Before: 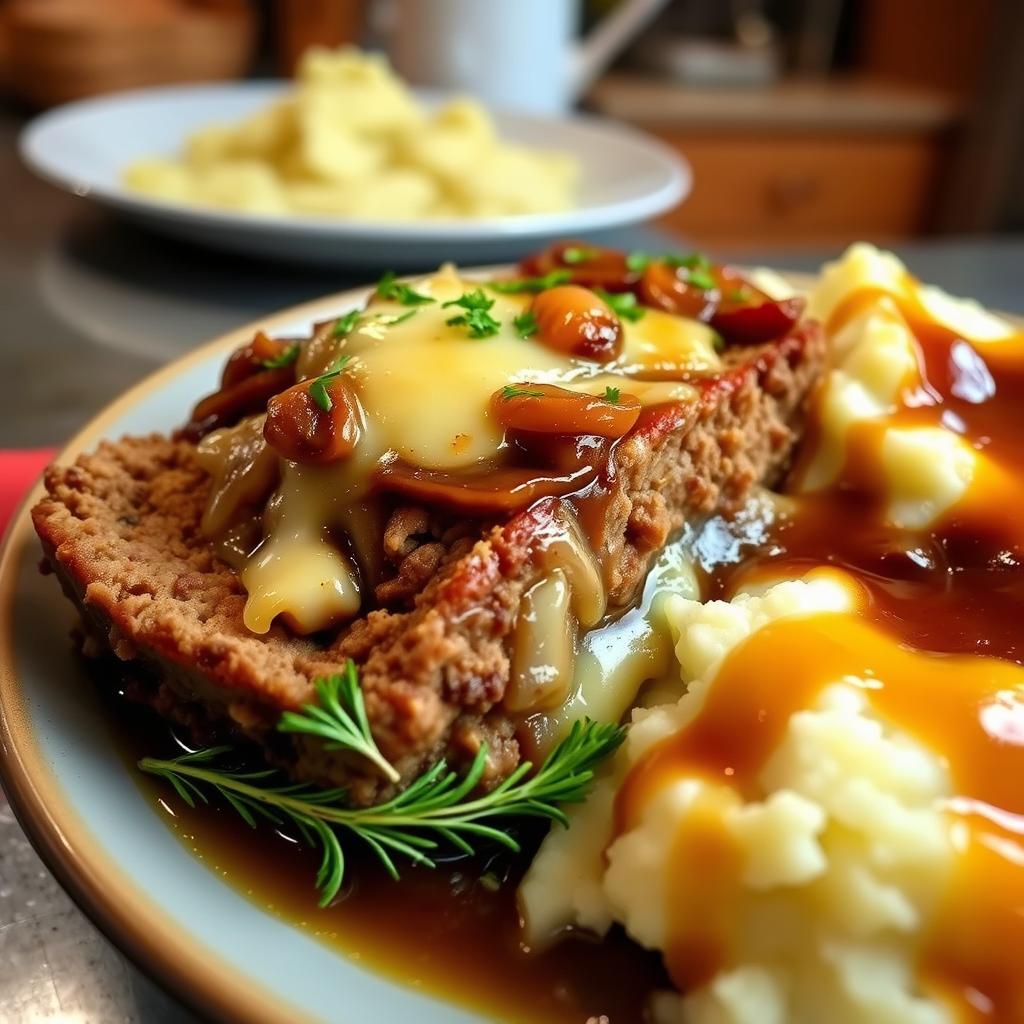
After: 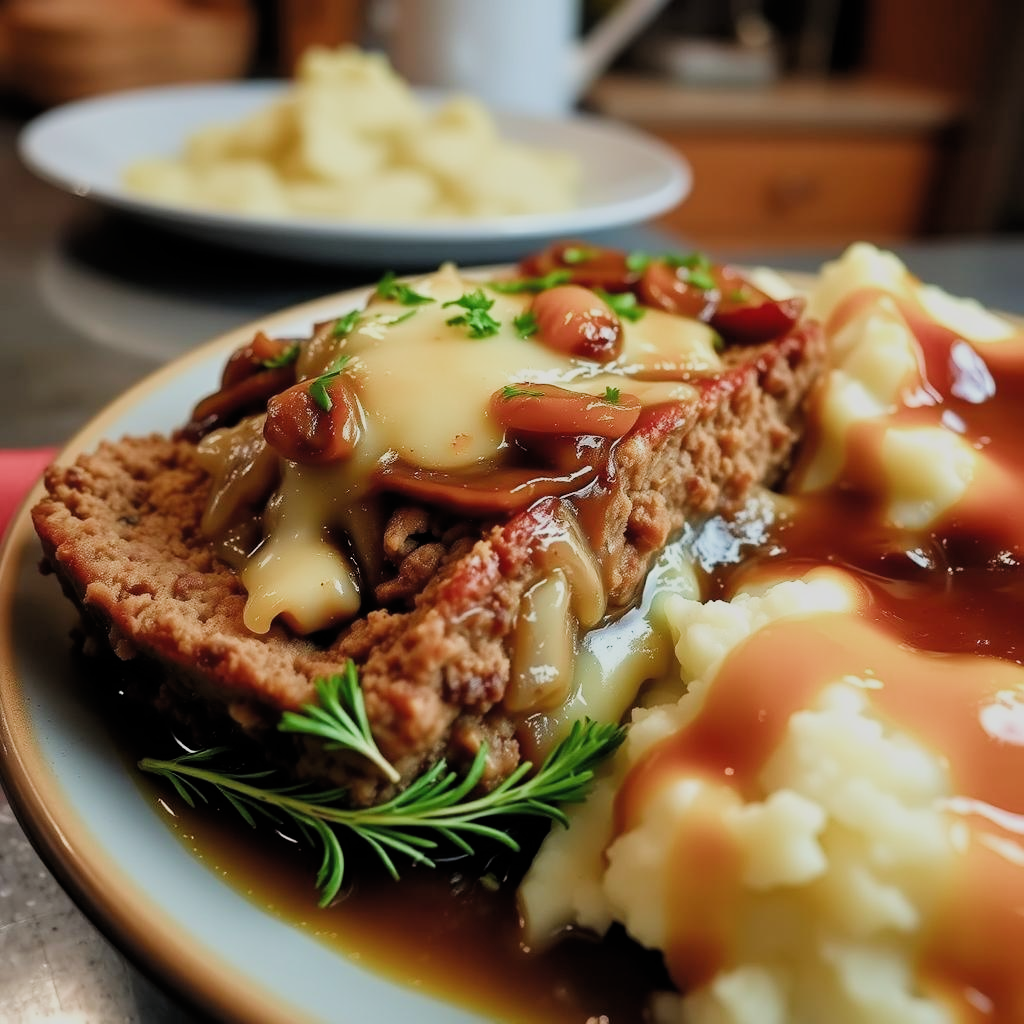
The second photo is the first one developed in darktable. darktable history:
tone equalizer: smoothing 1
filmic rgb: black relative exposure -7.97 EV, white relative exposure 4.01 EV, threshold 2.95 EV, hardness 4.19, color science v4 (2020), enable highlight reconstruction true
